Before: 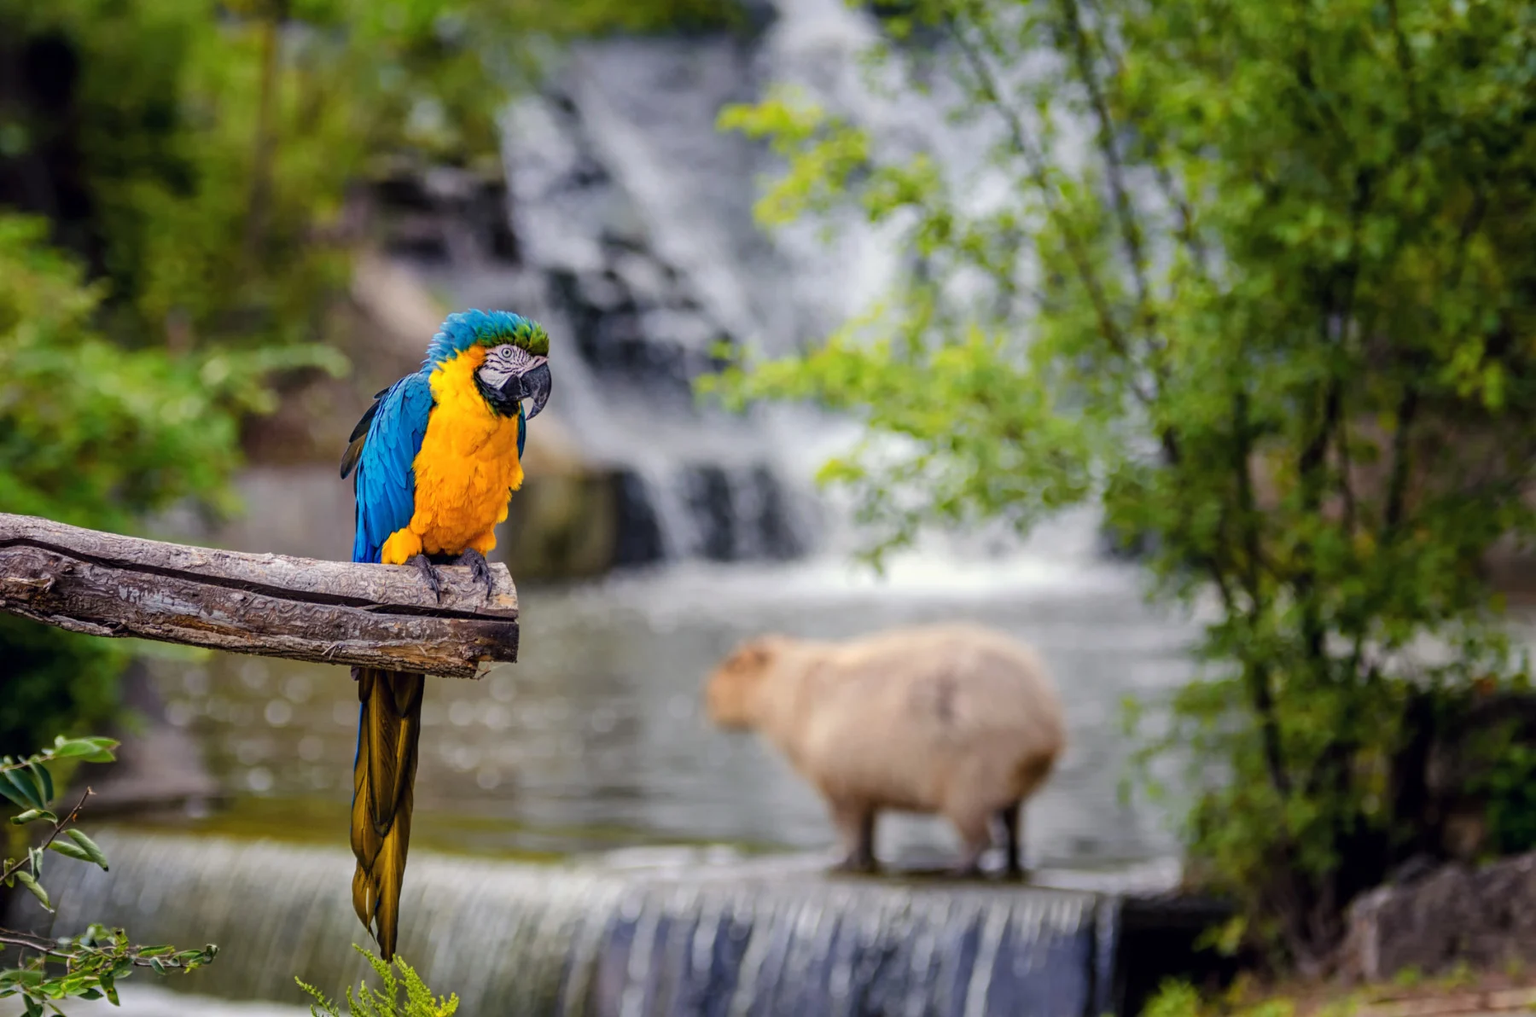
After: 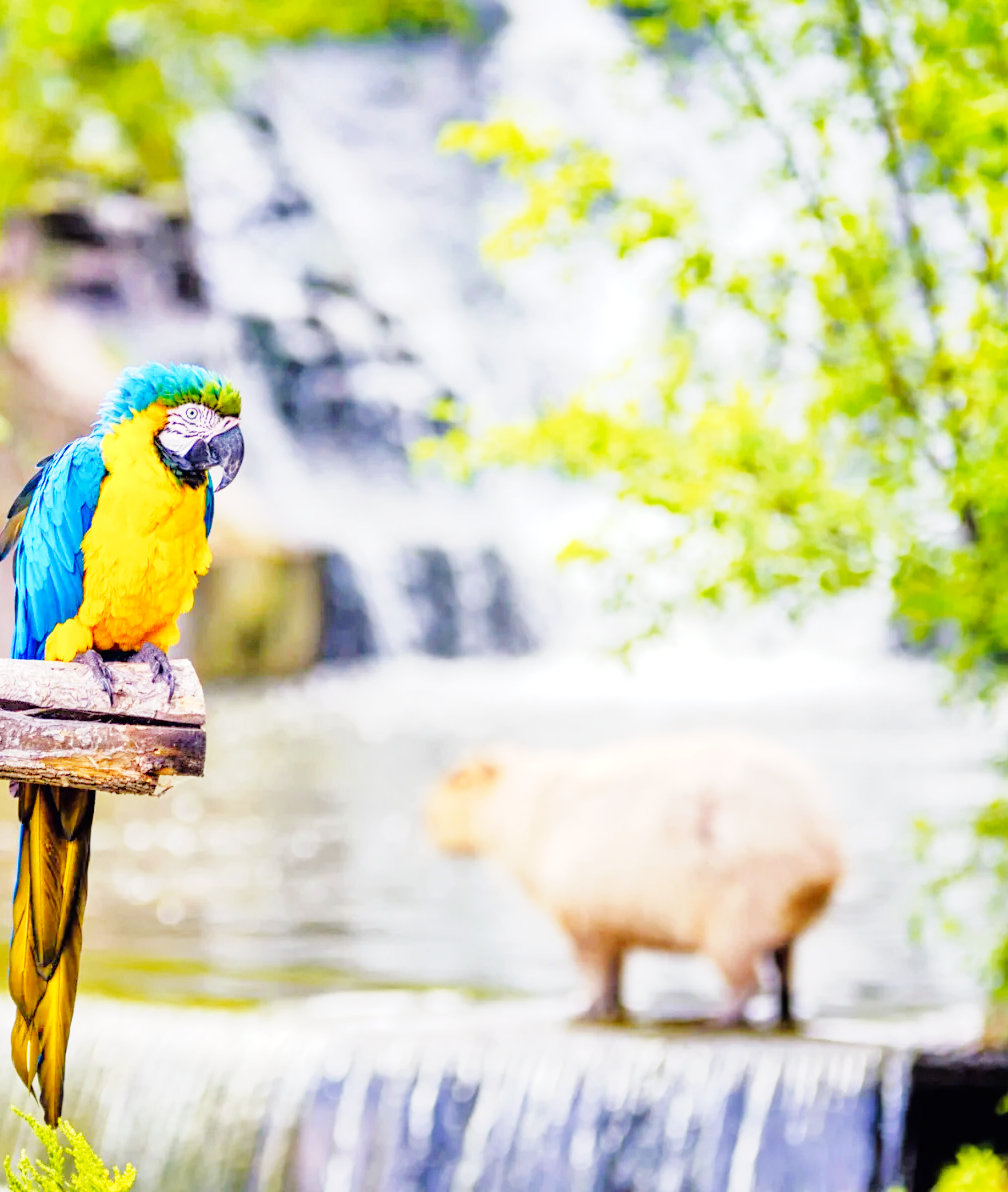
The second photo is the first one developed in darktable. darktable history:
exposure: exposure 0.486 EV, compensate highlight preservation false
crop and rotate: left 22.372%, right 21.609%
tone equalizer: -7 EV 0.152 EV, -6 EV 0.618 EV, -5 EV 1.15 EV, -4 EV 1.36 EV, -3 EV 1.17 EV, -2 EV 0.6 EV, -1 EV 0.154 EV
base curve: curves: ch0 [(0, 0) (0, 0.001) (0.001, 0.001) (0.004, 0.002) (0.007, 0.004) (0.015, 0.013) (0.033, 0.045) (0.052, 0.096) (0.075, 0.17) (0.099, 0.241) (0.163, 0.42) (0.219, 0.55) (0.259, 0.616) (0.327, 0.722) (0.365, 0.765) (0.522, 0.873) (0.547, 0.881) (0.689, 0.919) (0.826, 0.952) (1, 1)], preserve colors none
color balance rgb: perceptual saturation grading › global saturation -0.138%, global vibrance 24.141%
